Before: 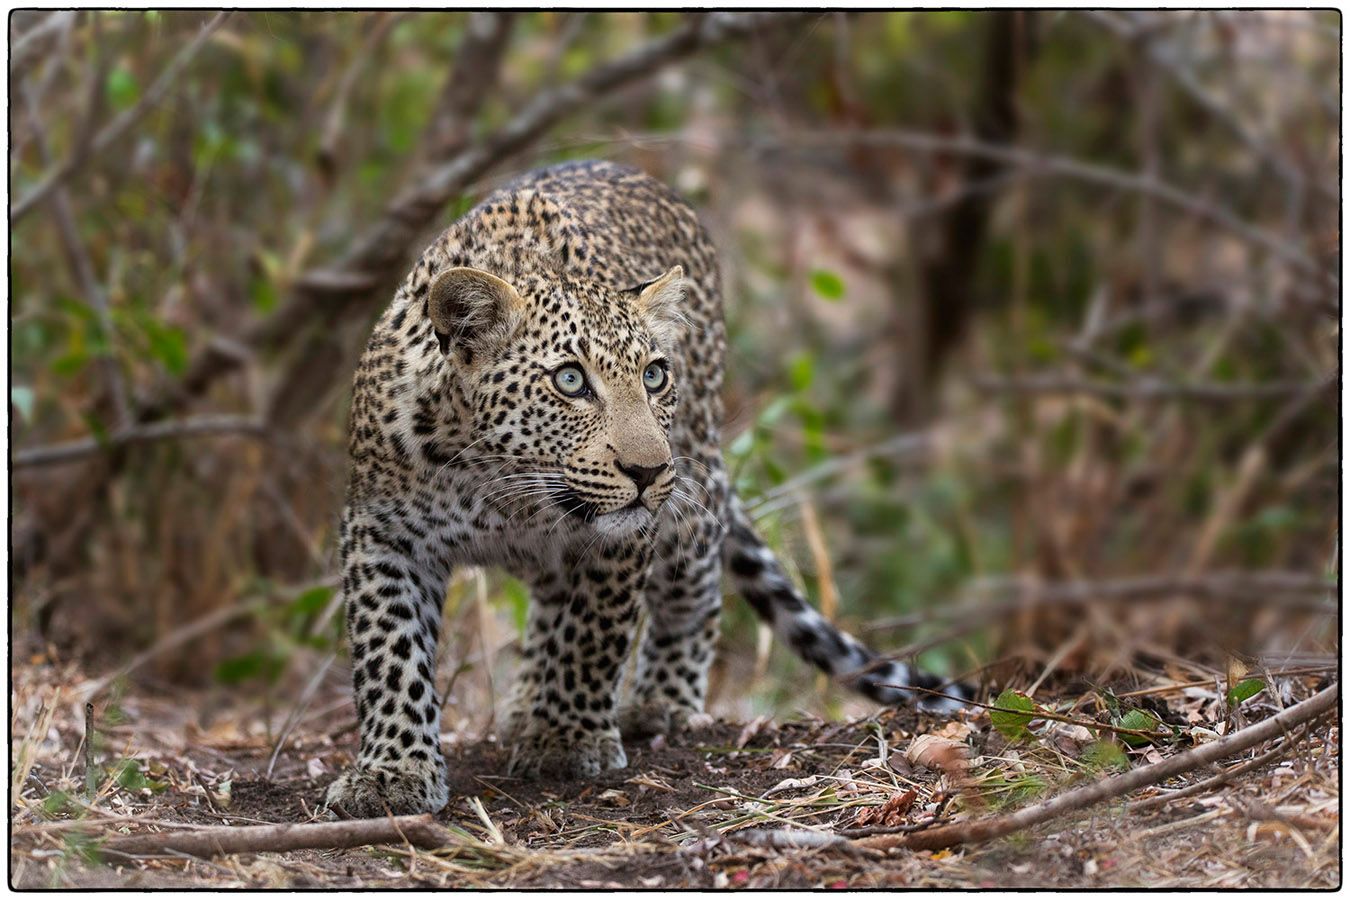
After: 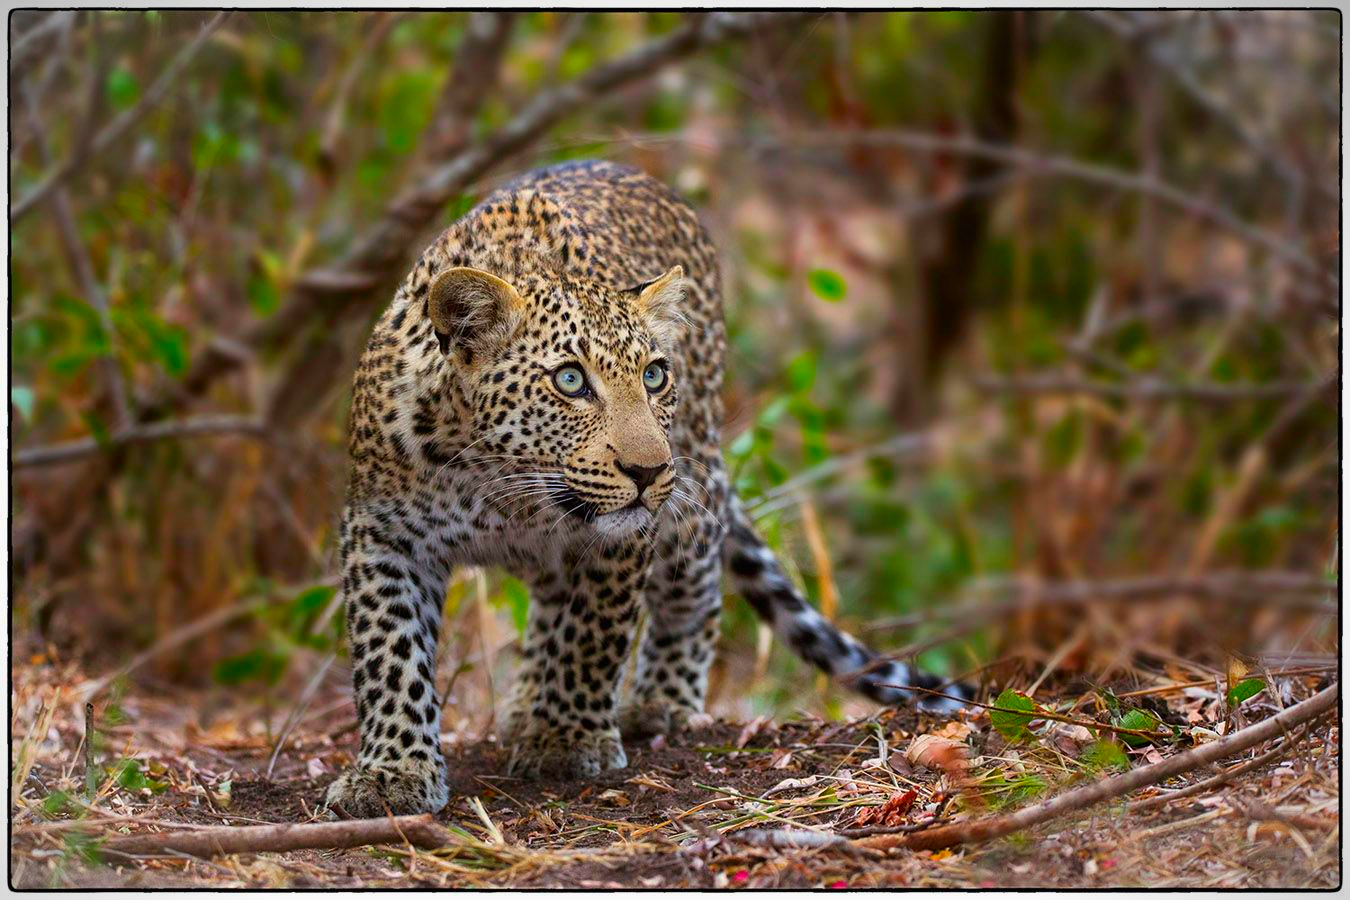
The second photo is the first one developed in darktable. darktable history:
vignetting: fall-off start 99.3%, center (-0.034, 0.143), width/height ratio 1.306
color correction: highlights b* 0.019, saturation 1.85
exposure: exposure -0.07 EV, compensate highlight preservation false
